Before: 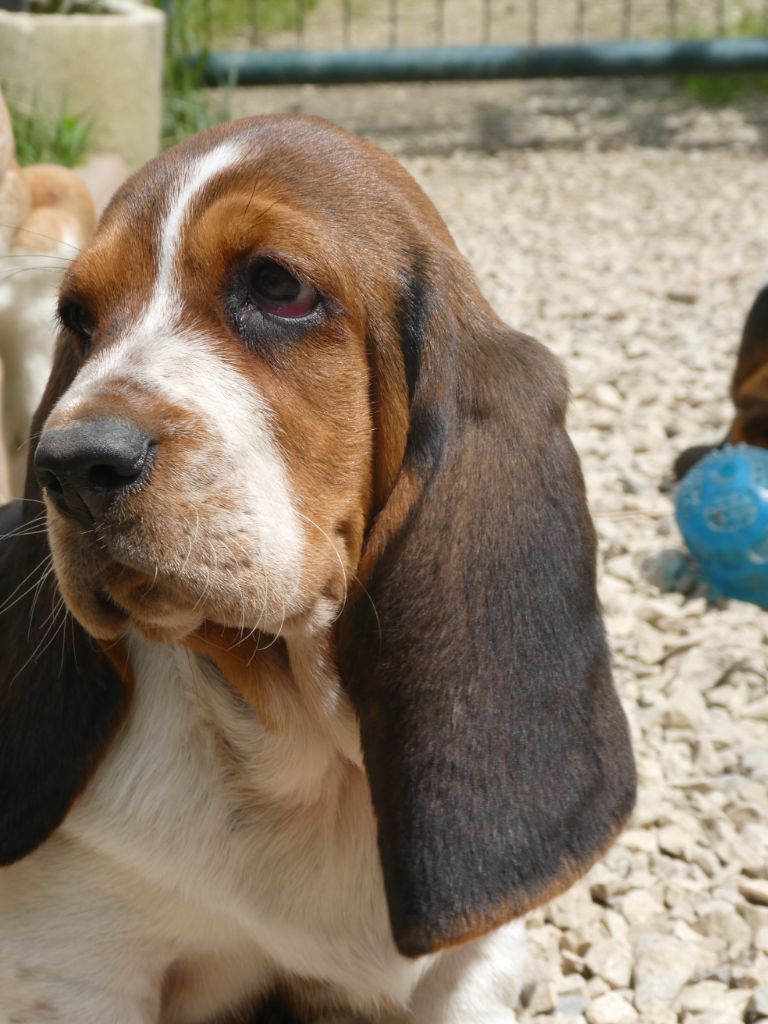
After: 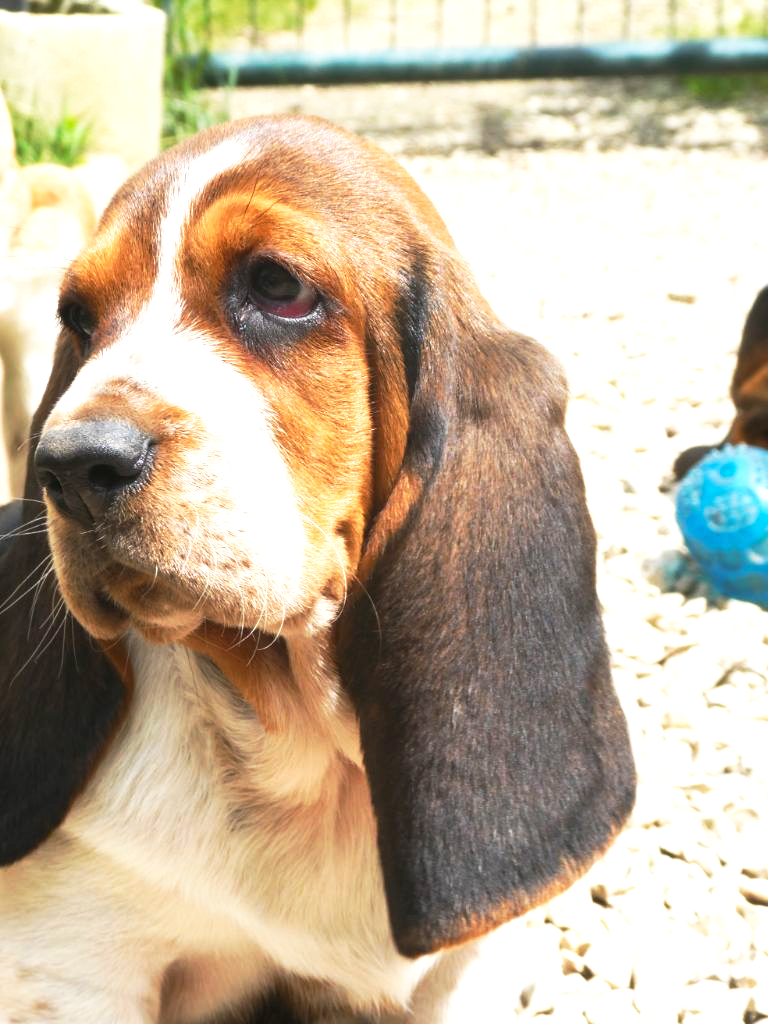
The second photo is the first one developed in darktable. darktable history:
exposure: black level correction 0, exposure 1.2 EV, compensate exposure bias true, compensate highlight preservation false
base curve: curves: ch0 [(0, 0) (0.257, 0.25) (0.482, 0.586) (0.757, 0.871) (1, 1)], preserve colors none
